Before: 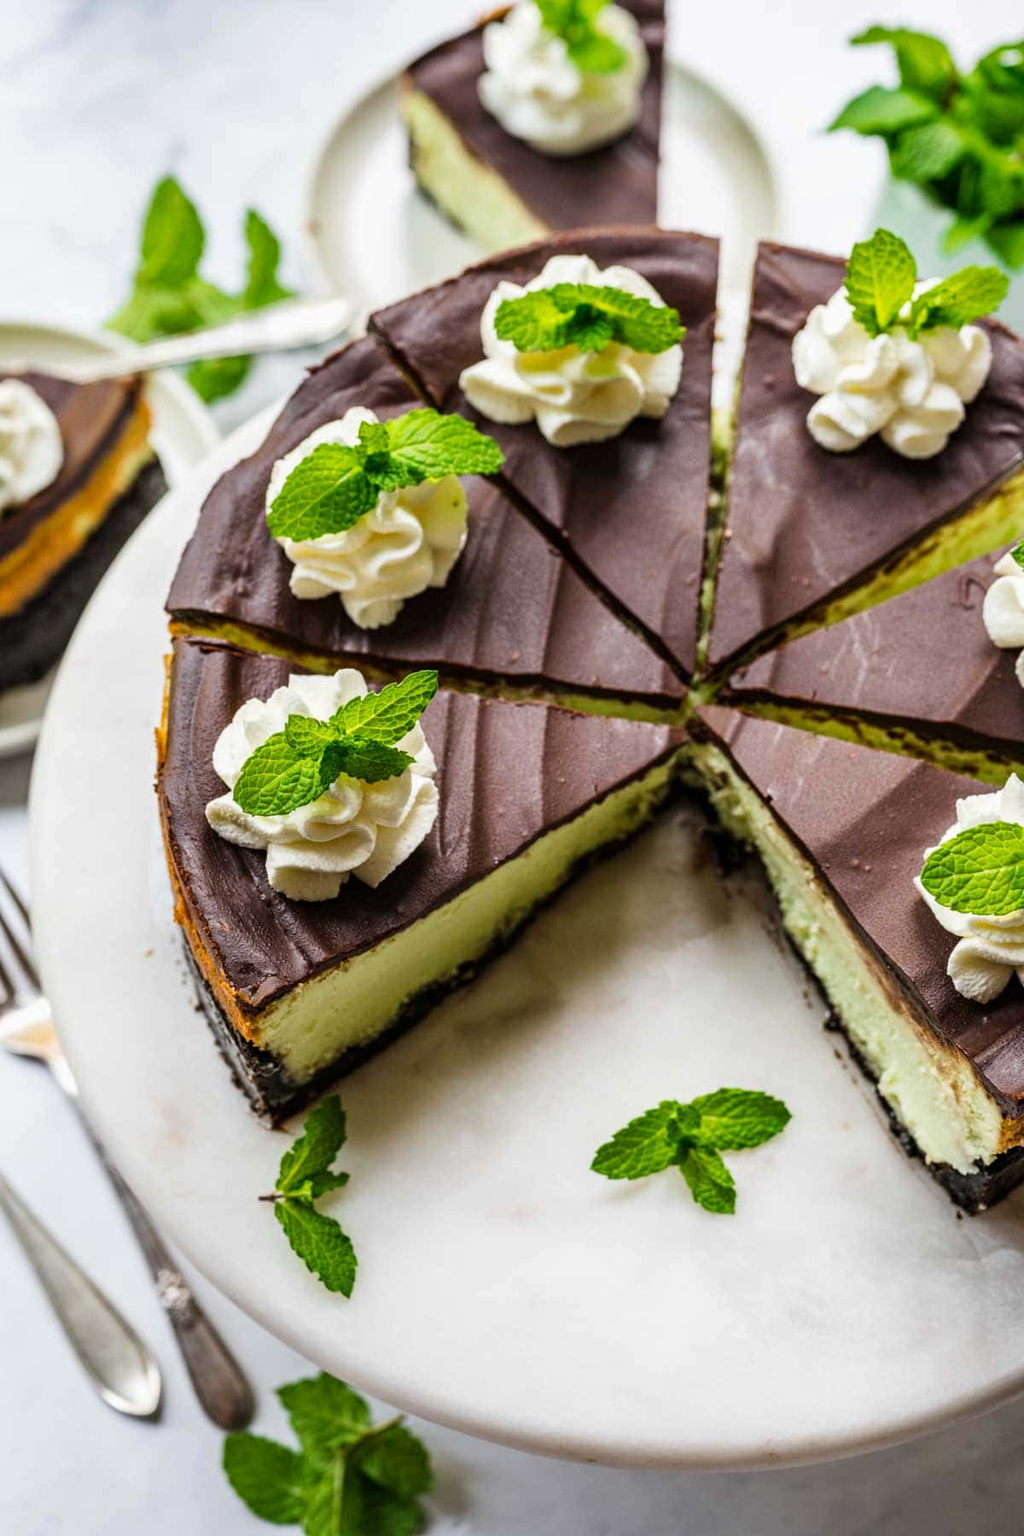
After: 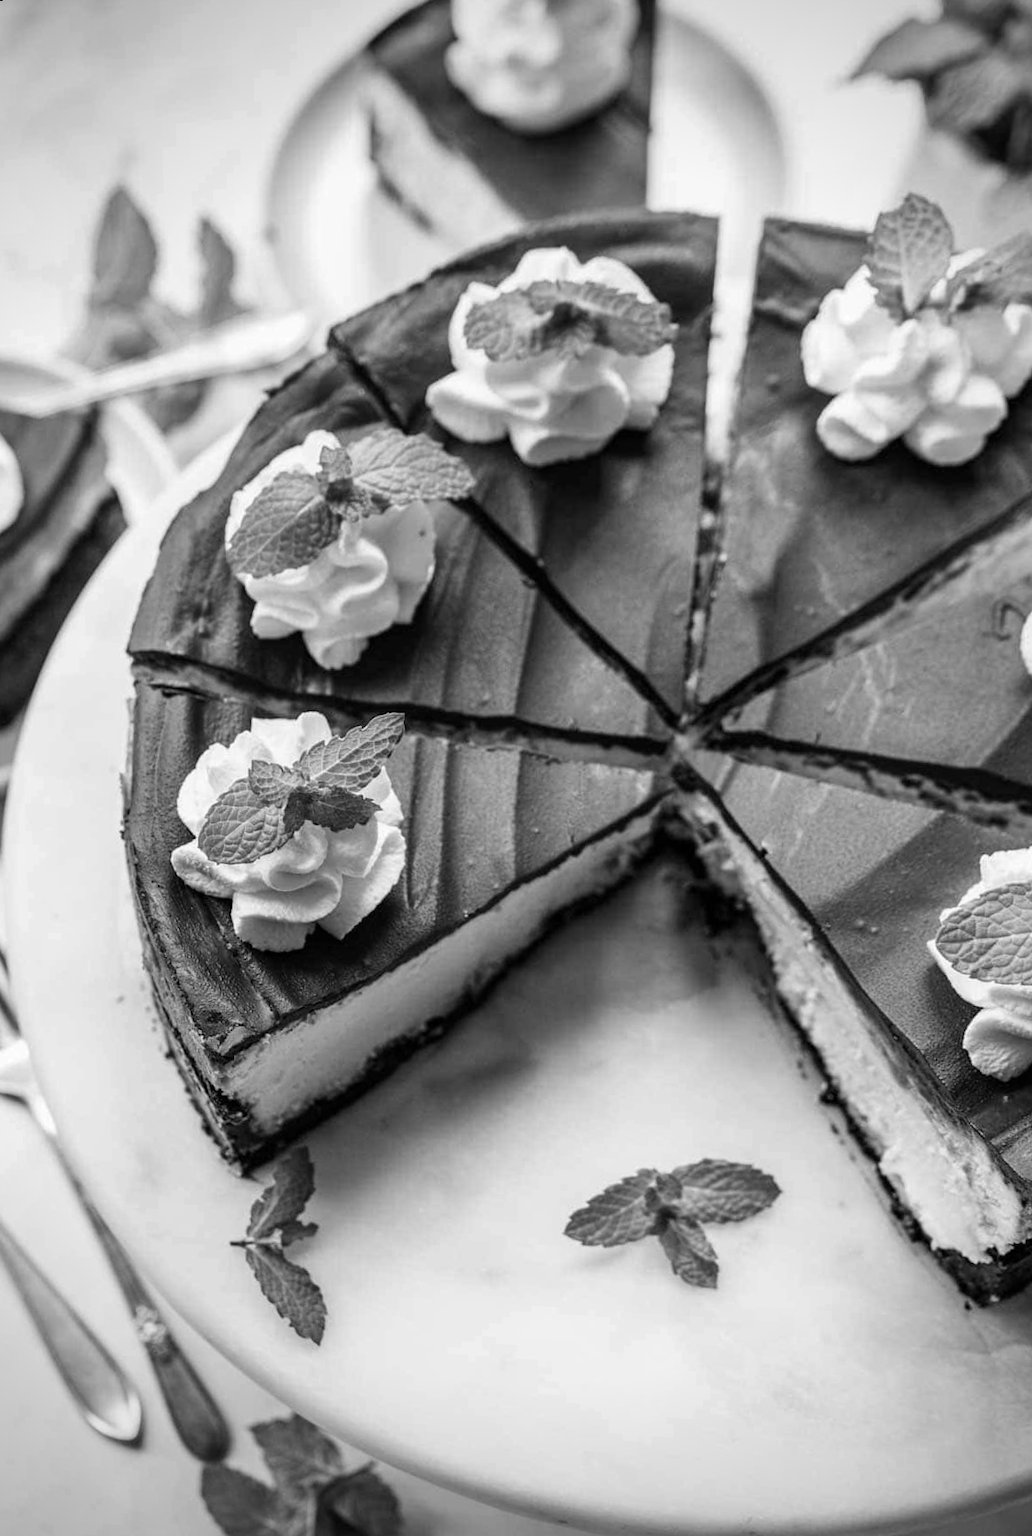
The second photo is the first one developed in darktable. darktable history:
rotate and perspective: rotation 0.062°, lens shift (vertical) 0.115, lens shift (horizontal) -0.133, crop left 0.047, crop right 0.94, crop top 0.061, crop bottom 0.94
monochrome: a 1.94, b -0.638
vignetting: on, module defaults
